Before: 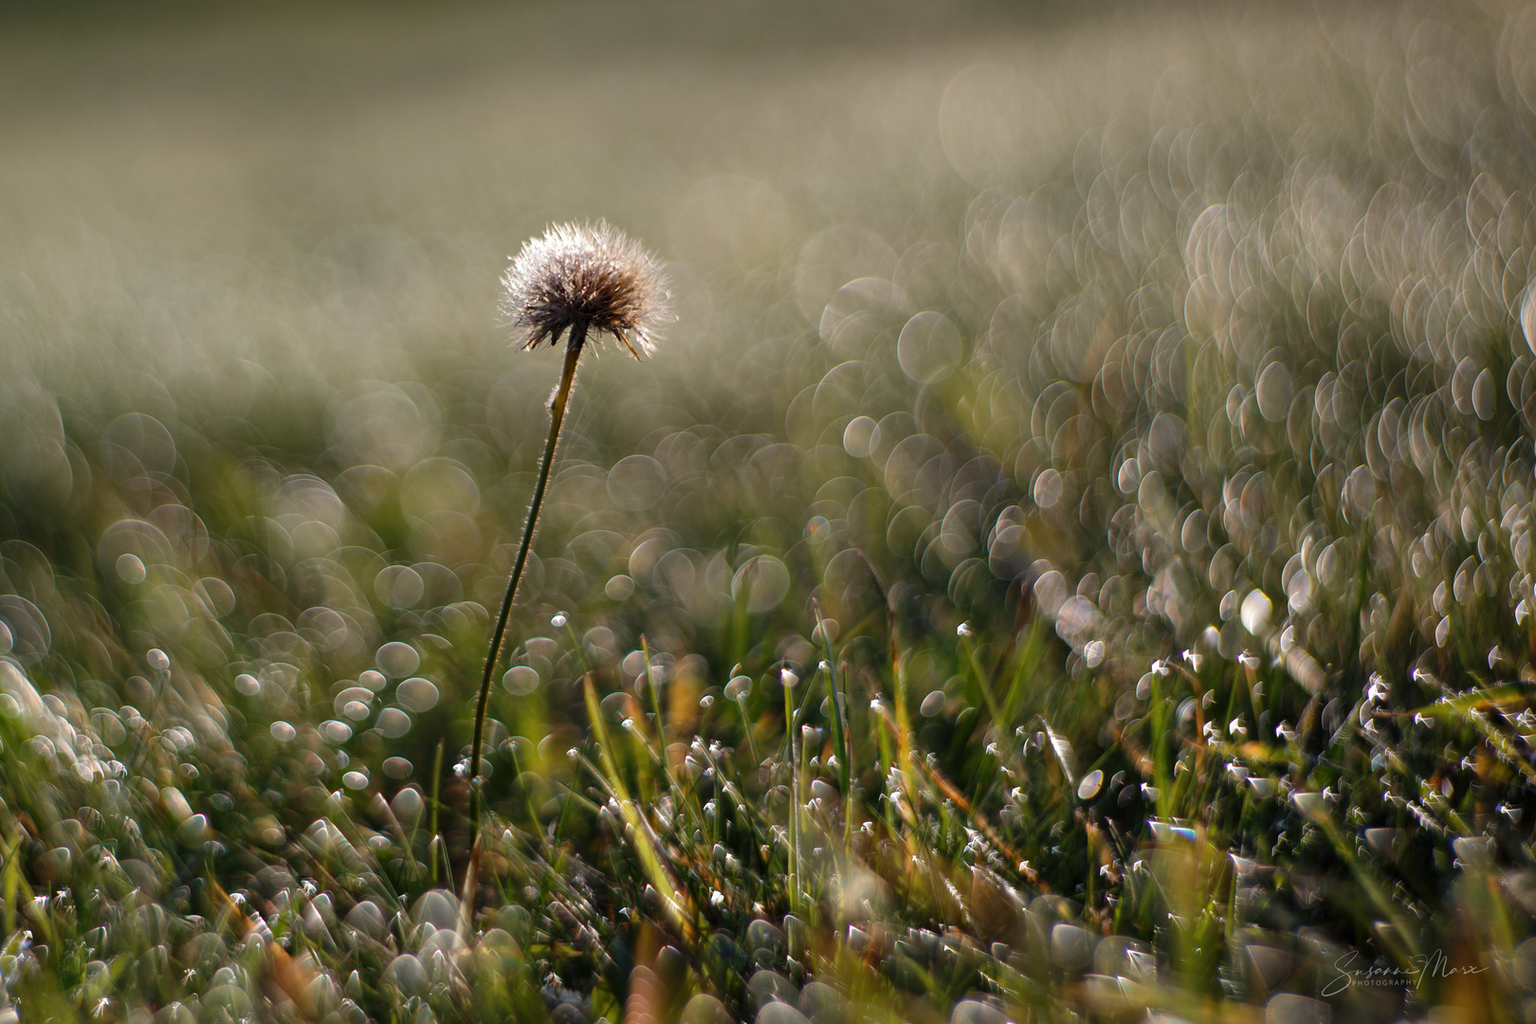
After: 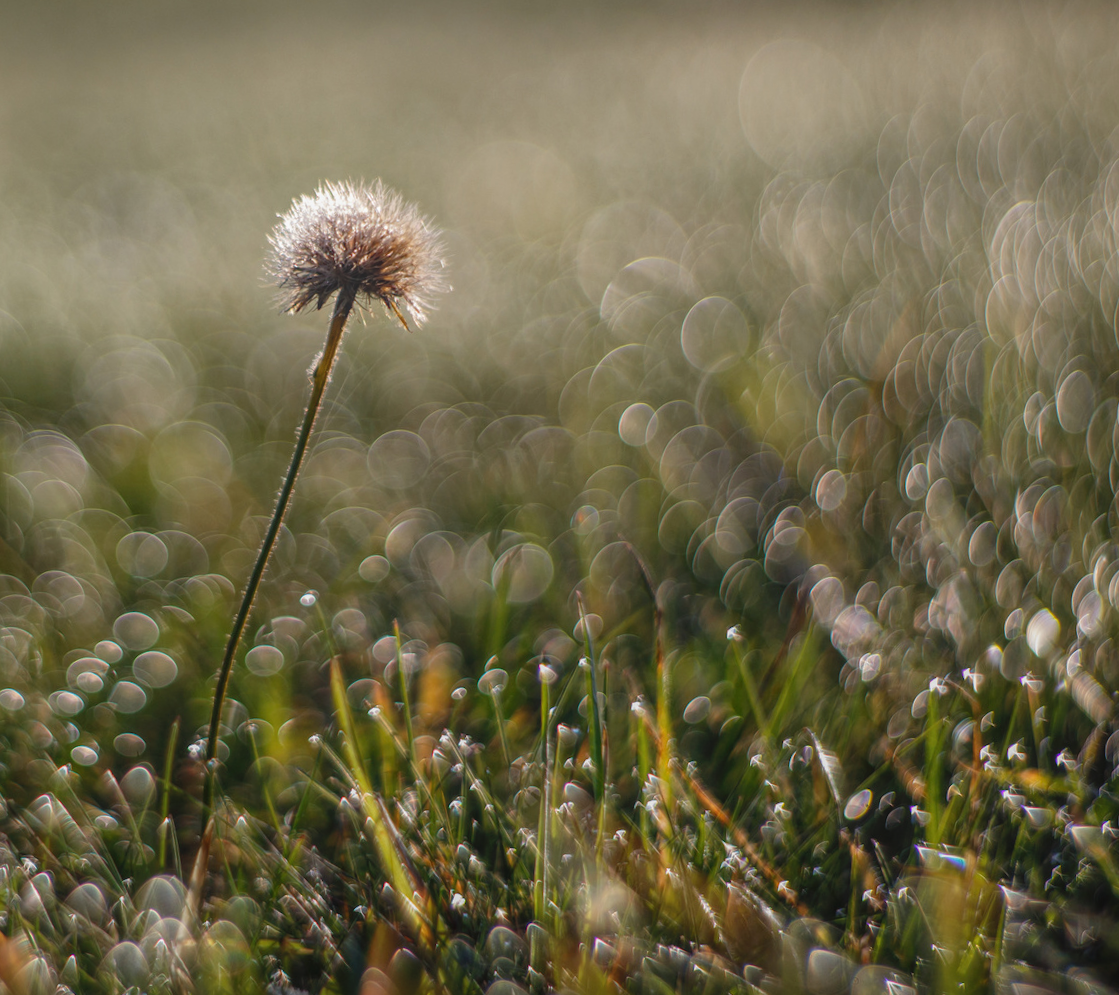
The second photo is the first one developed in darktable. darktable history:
crop and rotate: angle -3.28°, left 14.237%, top 0.026%, right 10.87%, bottom 0.045%
local contrast: highlights 73%, shadows 14%, midtone range 0.193
